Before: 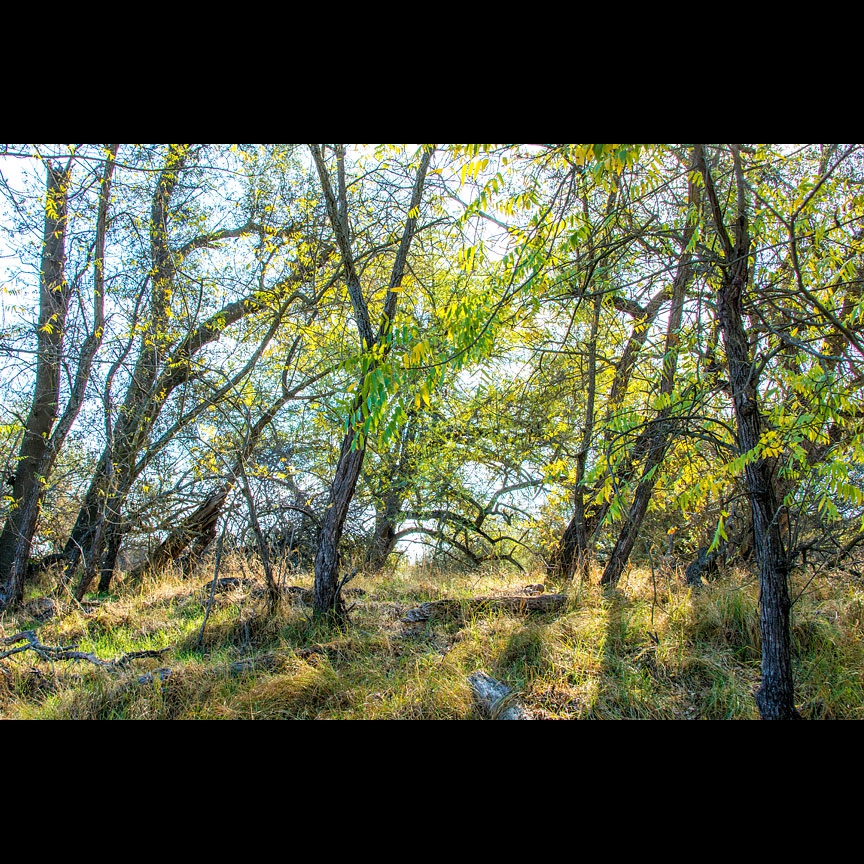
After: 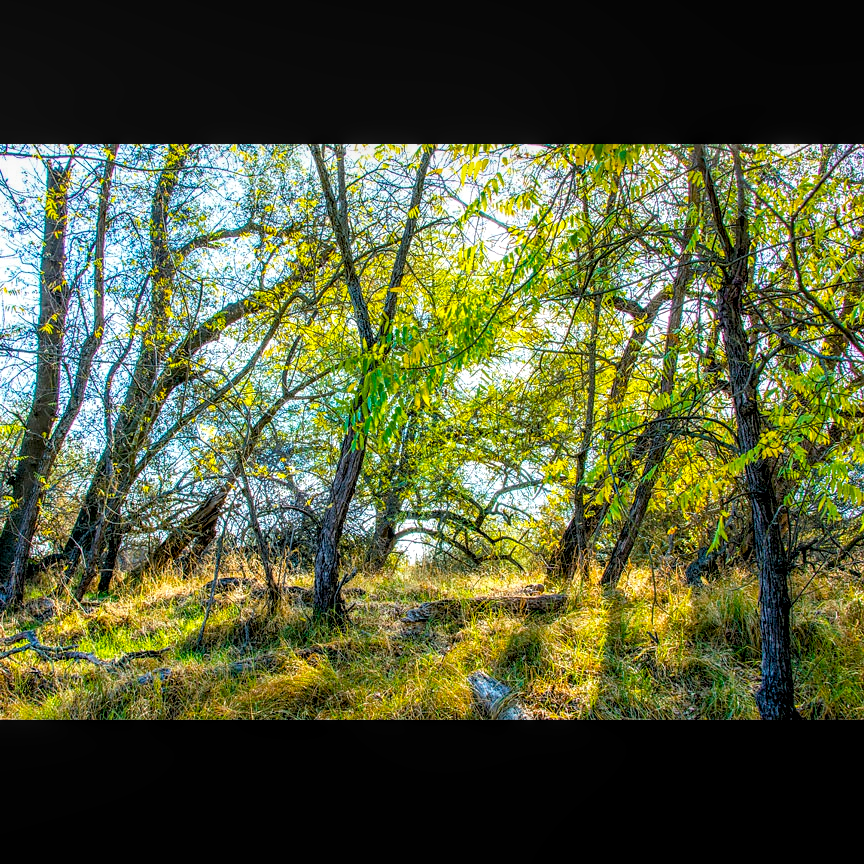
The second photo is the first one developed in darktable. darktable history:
local contrast: on, module defaults
color balance rgb: perceptual saturation grading › global saturation 25%, global vibrance 20%
exposure: black level correction 0.007, exposure 0.159 EV, compensate highlight preservation false
